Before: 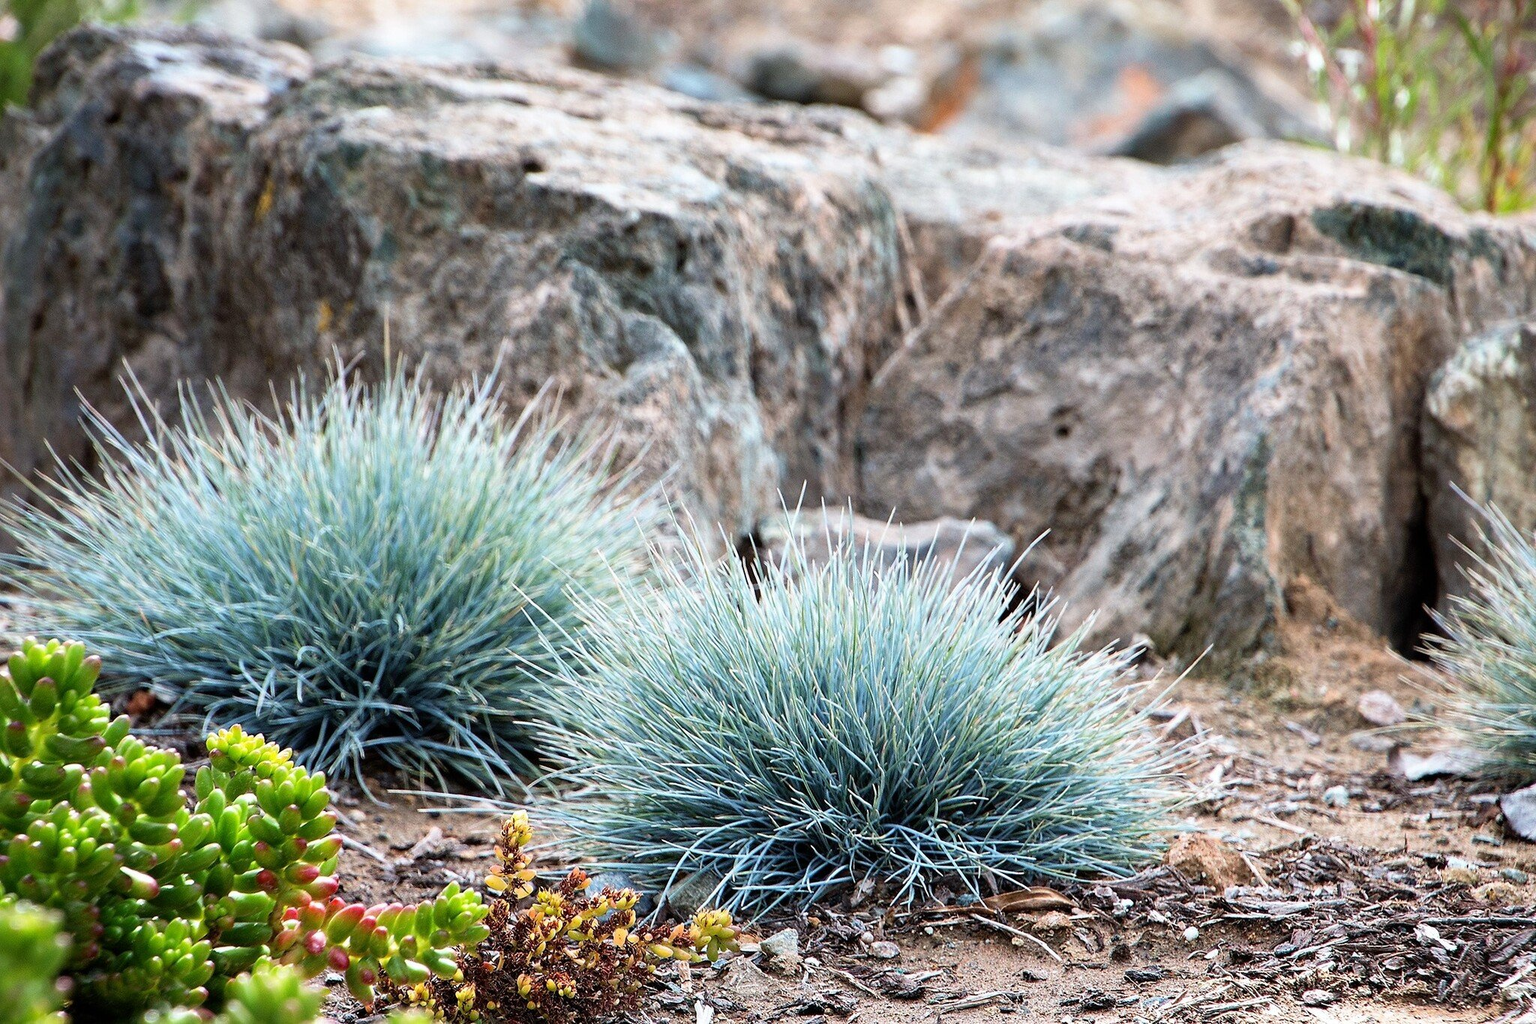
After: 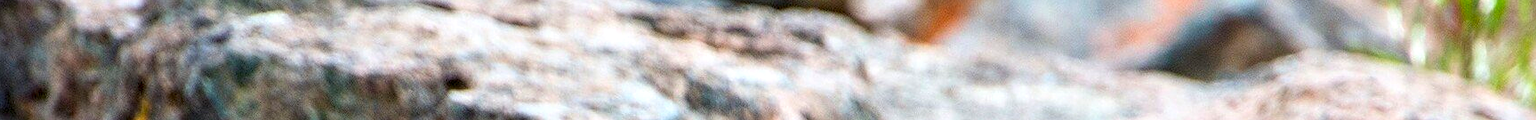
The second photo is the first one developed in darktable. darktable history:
sharpen: amount 0.2
contrast brightness saturation: saturation 0.5
crop and rotate: left 9.644%, top 9.491%, right 6.021%, bottom 80.509%
local contrast: detail 130%
